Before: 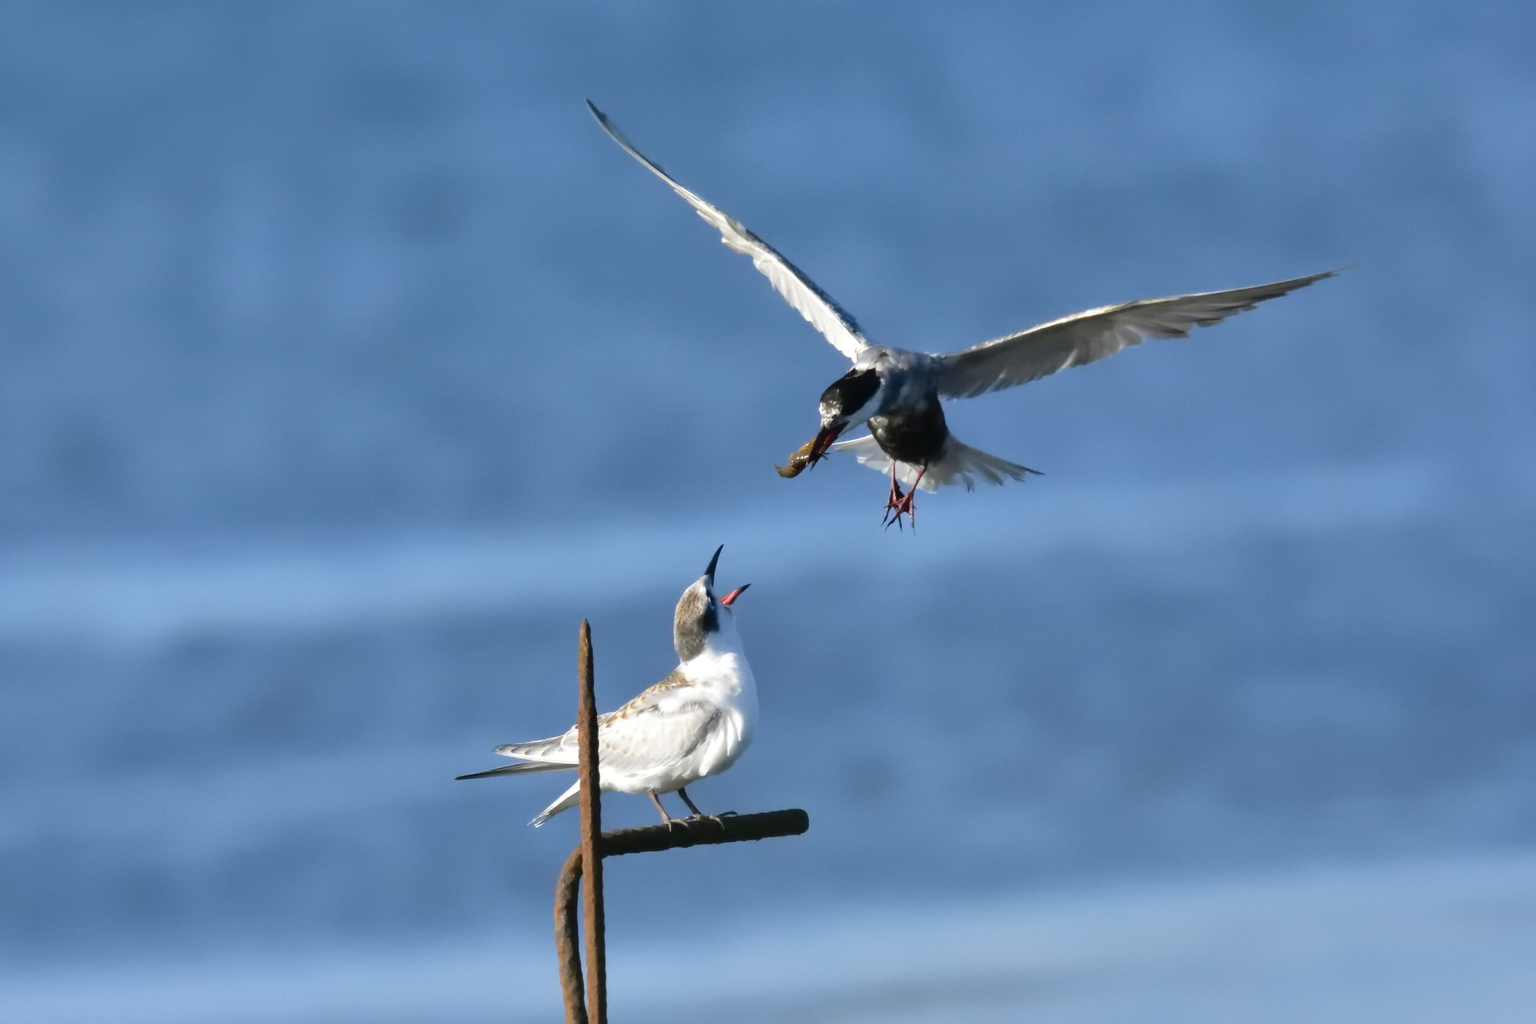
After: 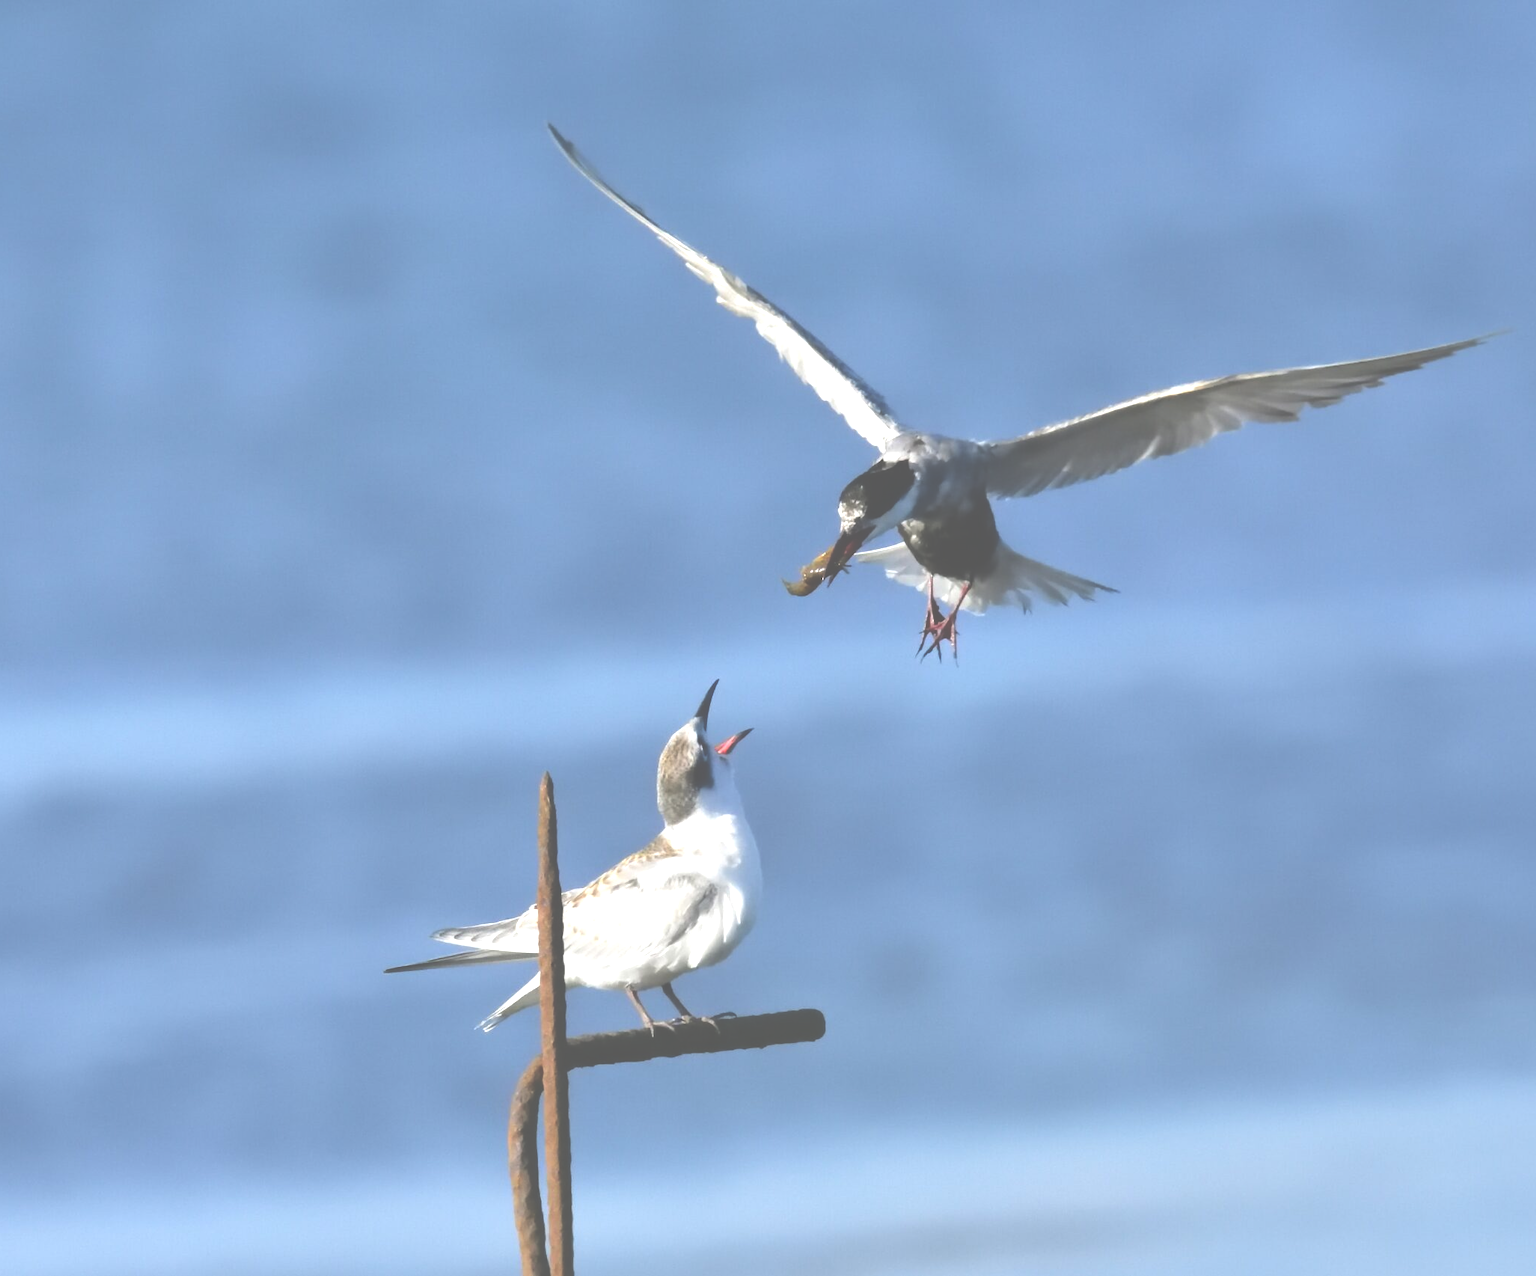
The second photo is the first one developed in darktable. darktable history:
exposure: black level correction -0.072, exposure 0.501 EV, compensate highlight preservation false
crop and rotate: left 9.588%, right 10.203%
